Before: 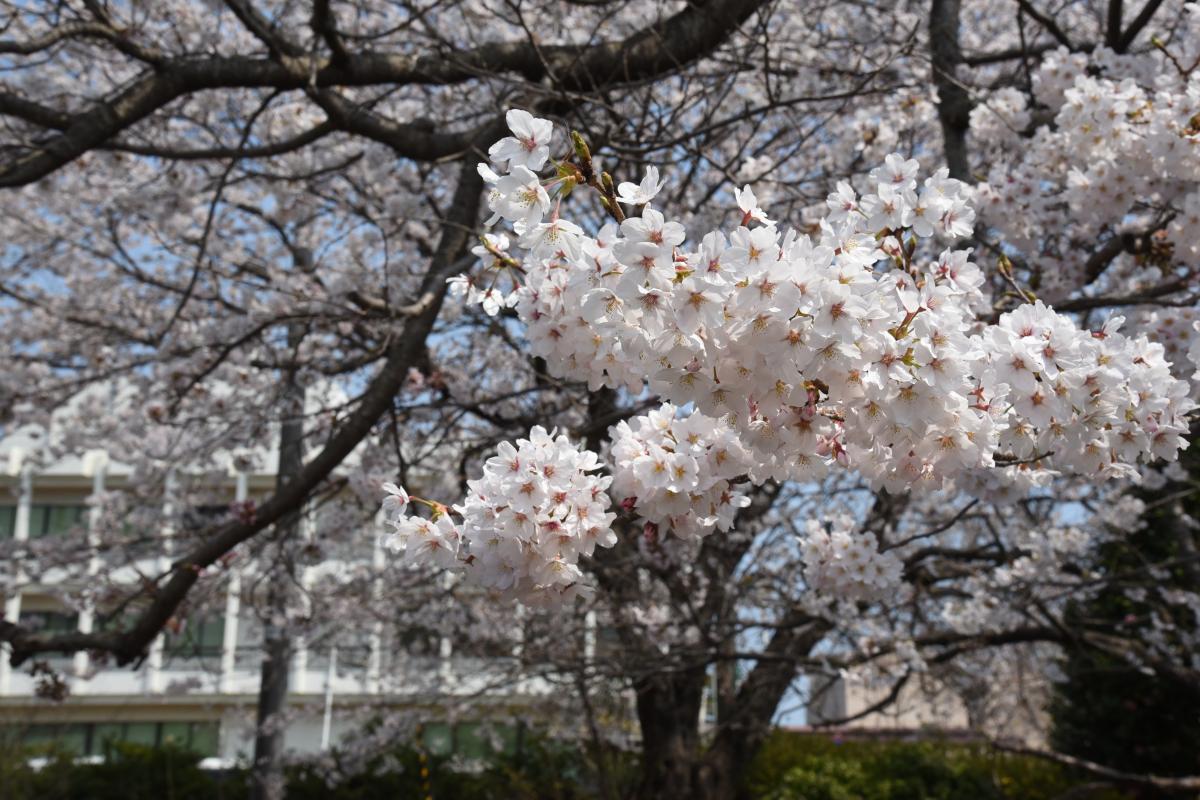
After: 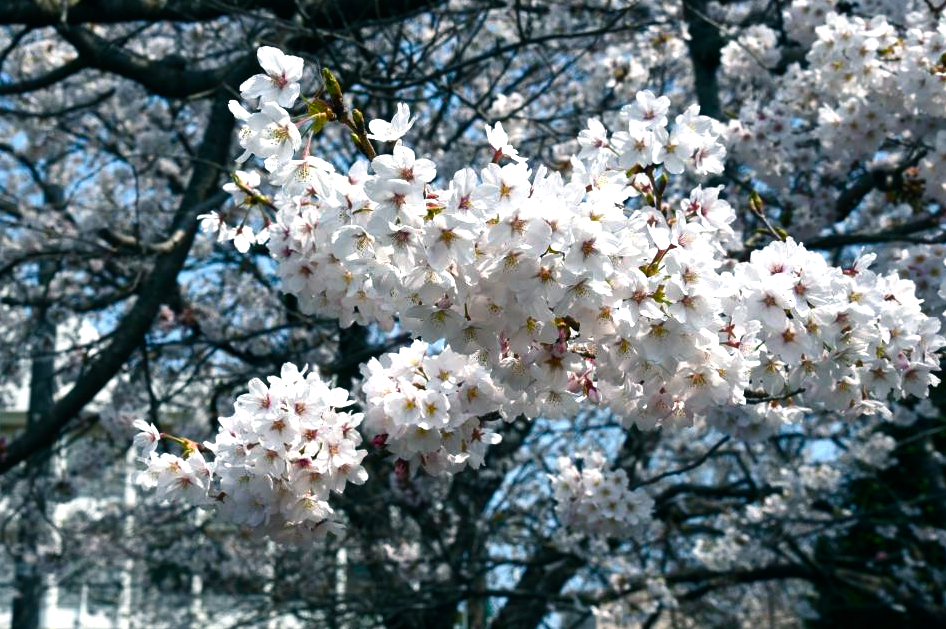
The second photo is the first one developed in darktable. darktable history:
crop and rotate: left 20.788%, top 7.892%, right 0.314%, bottom 13.418%
color balance rgb: power › luminance -7.868%, power › chroma 2.285%, power › hue 218.62°, highlights gain › chroma 2.068%, highlights gain › hue 73.09°, perceptual saturation grading › global saturation 20%, perceptual saturation grading › highlights -25.739%, perceptual saturation grading › shadows 49.597%, perceptual brilliance grading › global brilliance 14.507%, perceptual brilliance grading › shadows -35.521%, global vibrance 35.598%, contrast 9.762%
exposure: black level correction 0, compensate highlight preservation false
